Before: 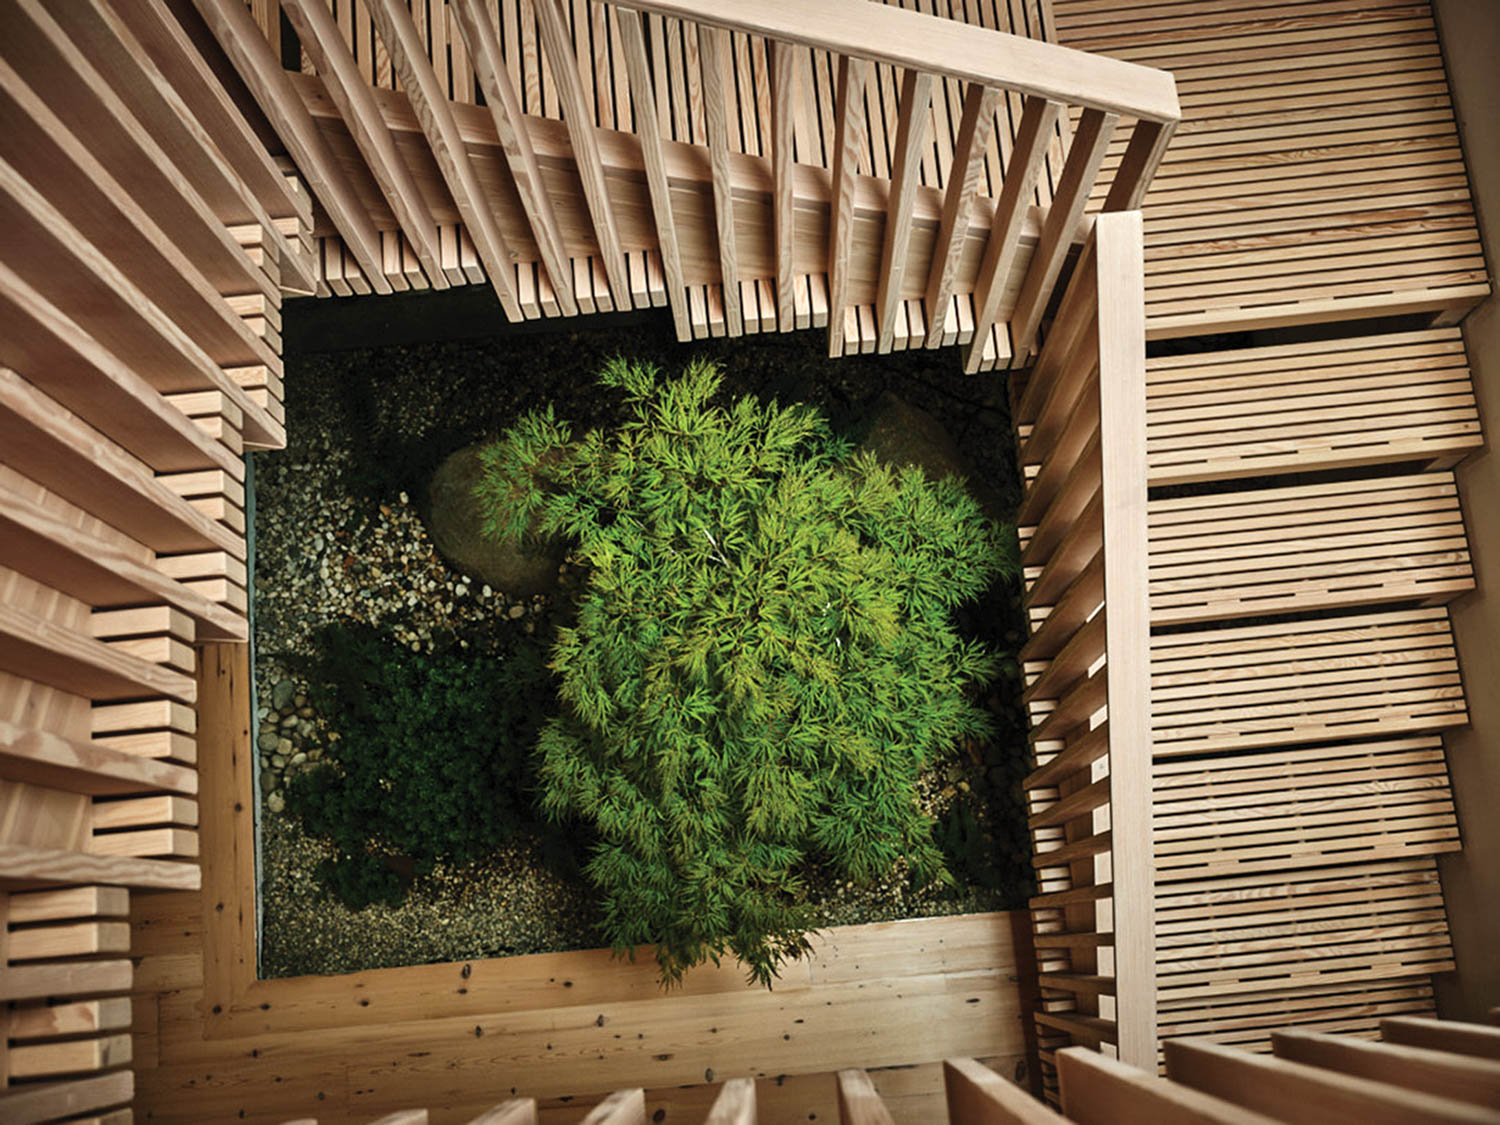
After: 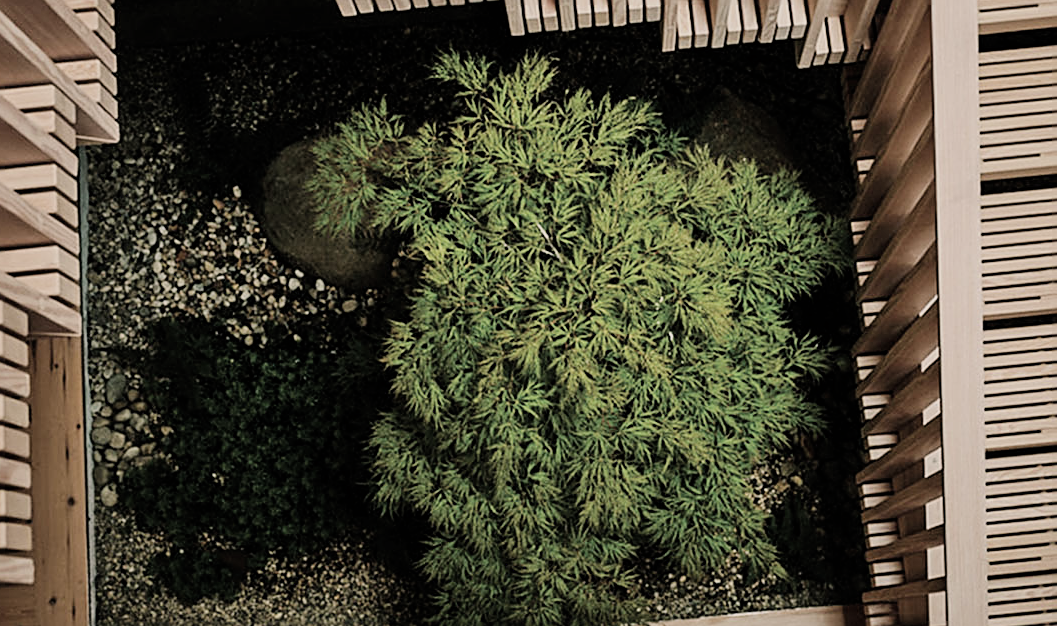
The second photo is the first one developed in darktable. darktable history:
color correction: highlights a* 5.6, highlights b* 5.25, saturation 0.655
filmic rgb: black relative exposure -7.65 EV, white relative exposure 4.56 EV, threshold 5.94 EV, hardness 3.61, enable highlight reconstruction true
crop: left 11.16%, top 27.212%, right 18.321%, bottom 17.078%
sharpen: on, module defaults
